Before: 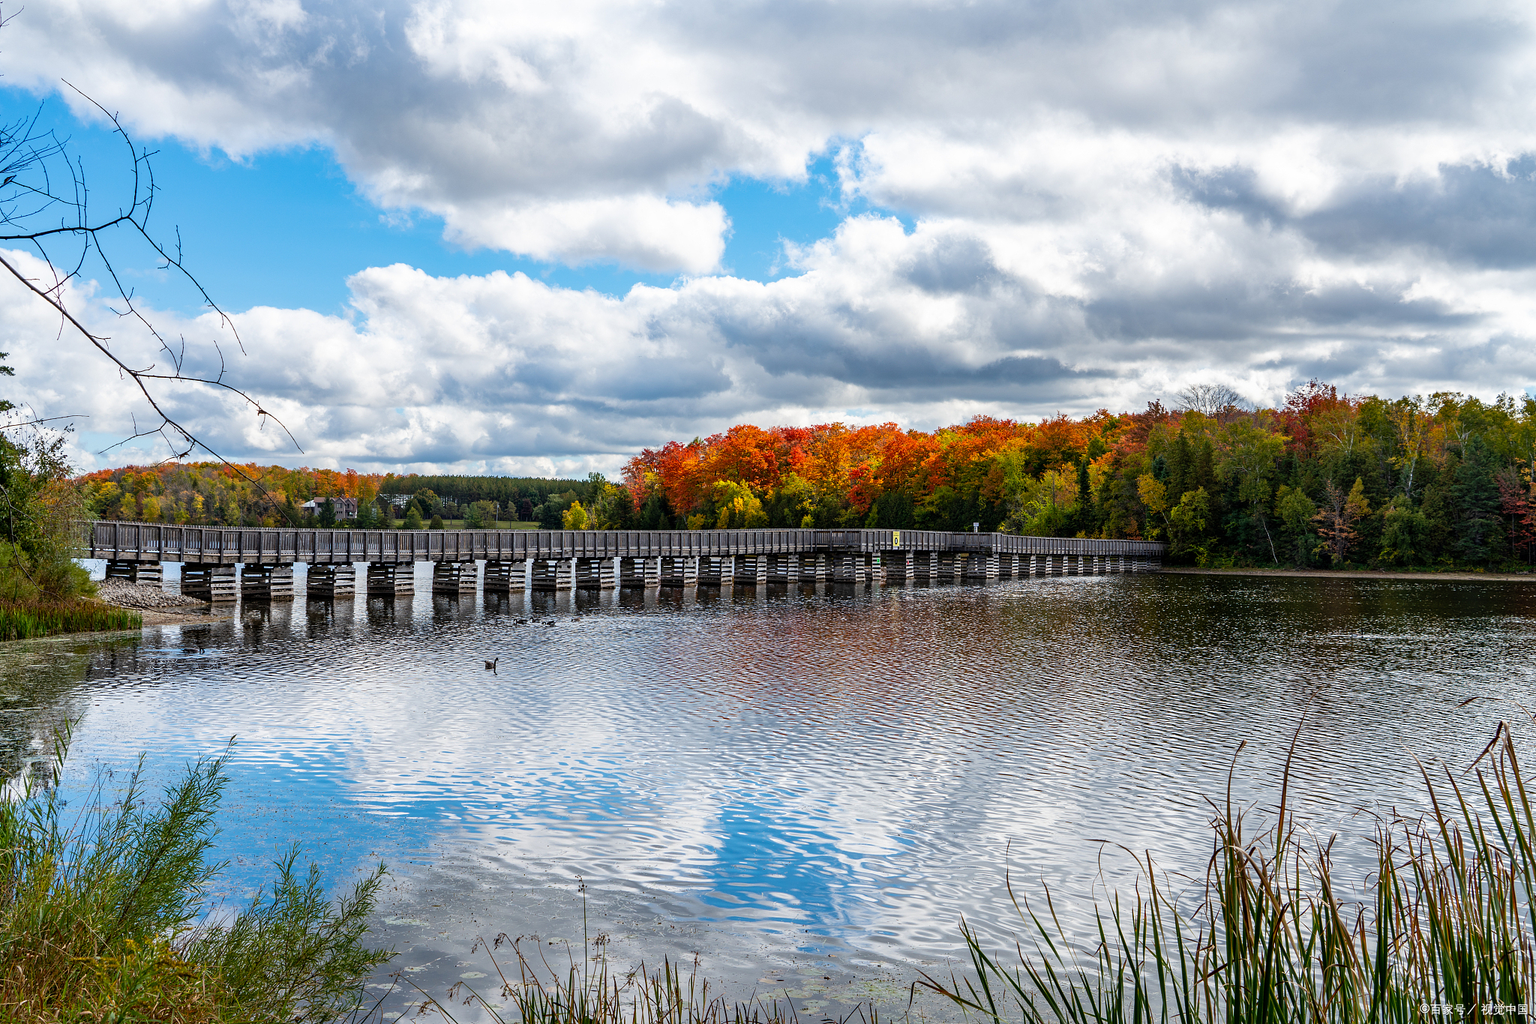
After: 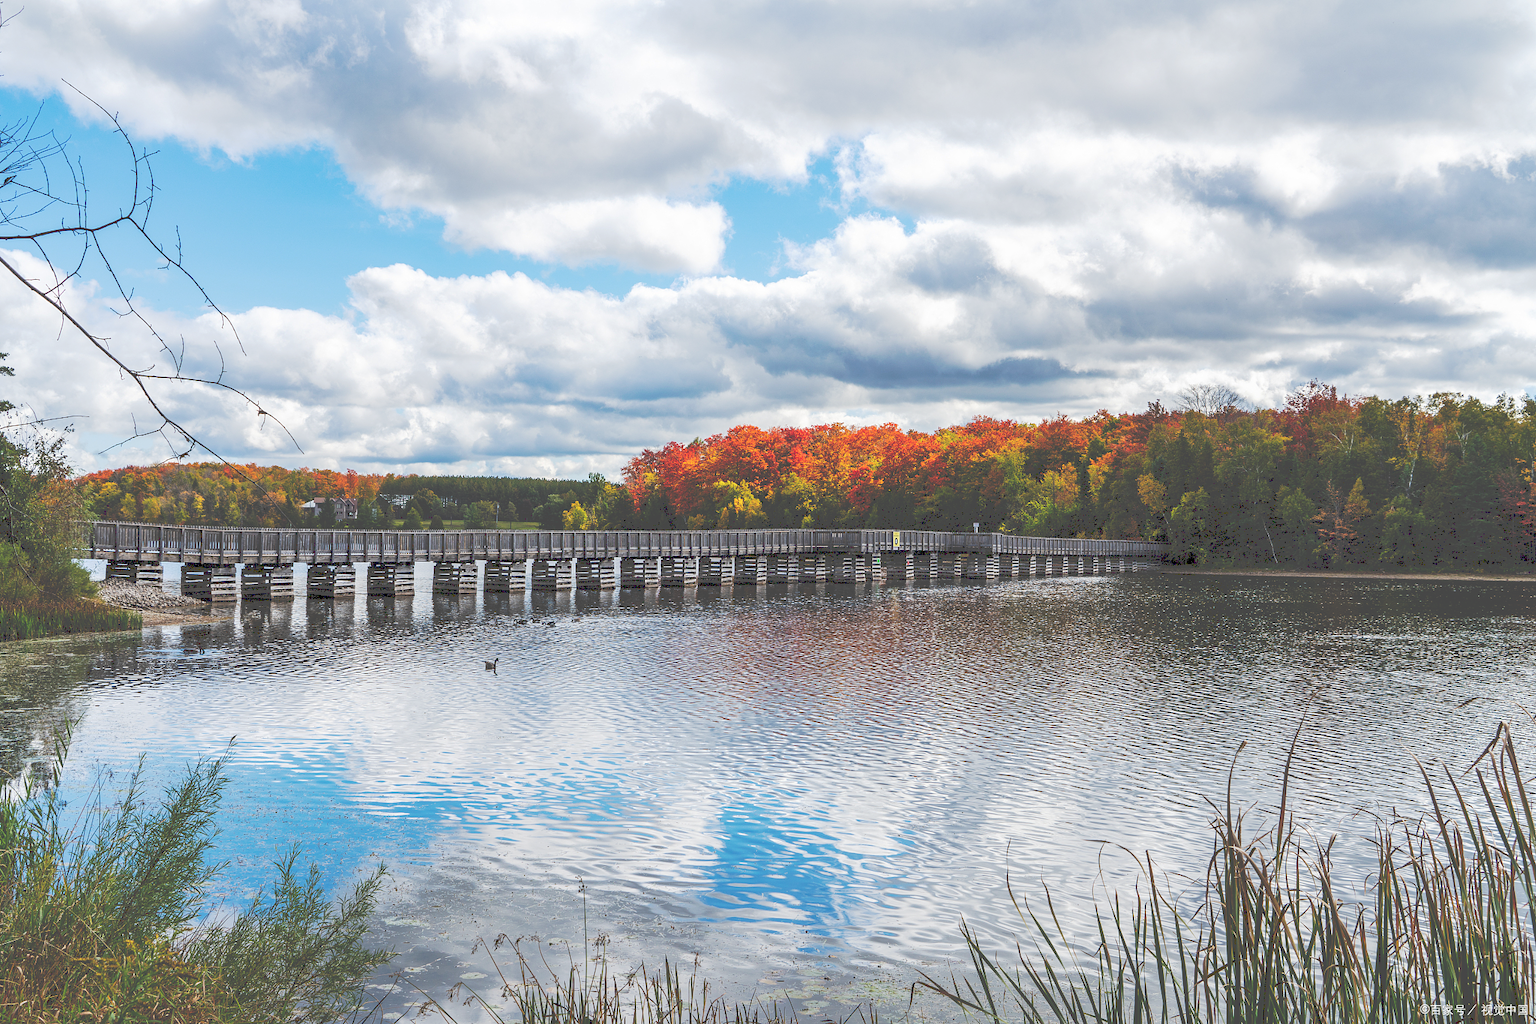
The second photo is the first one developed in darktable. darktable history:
rgb levels: preserve colors max RGB
tone curve: curves: ch0 [(0, 0) (0.003, 0.299) (0.011, 0.299) (0.025, 0.299) (0.044, 0.299) (0.069, 0.3) (0.1, 0.306) (0.136, 0.316) (0.177, 0.326) (0.224, 0.338) (0.277, 0.366) (0.335, 0.406) (0.399, 0.462) (0.468, 0.533) (0.543, 0.607) (0.623, 0.7) (0.709, 0.775) (0.801, 0.843) (0.898, 0.903) (1, 1)], preserve colors none
